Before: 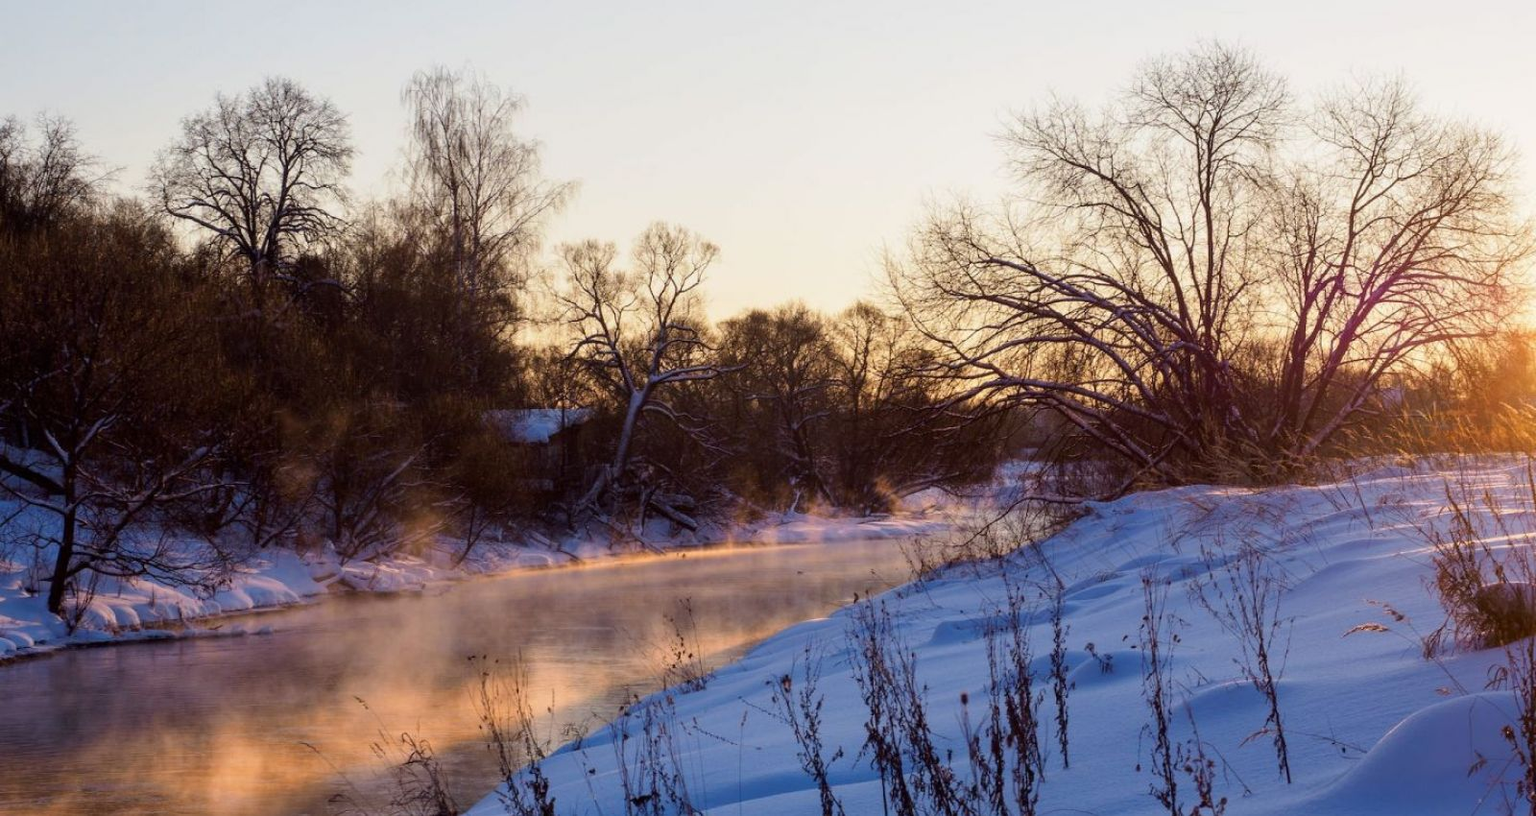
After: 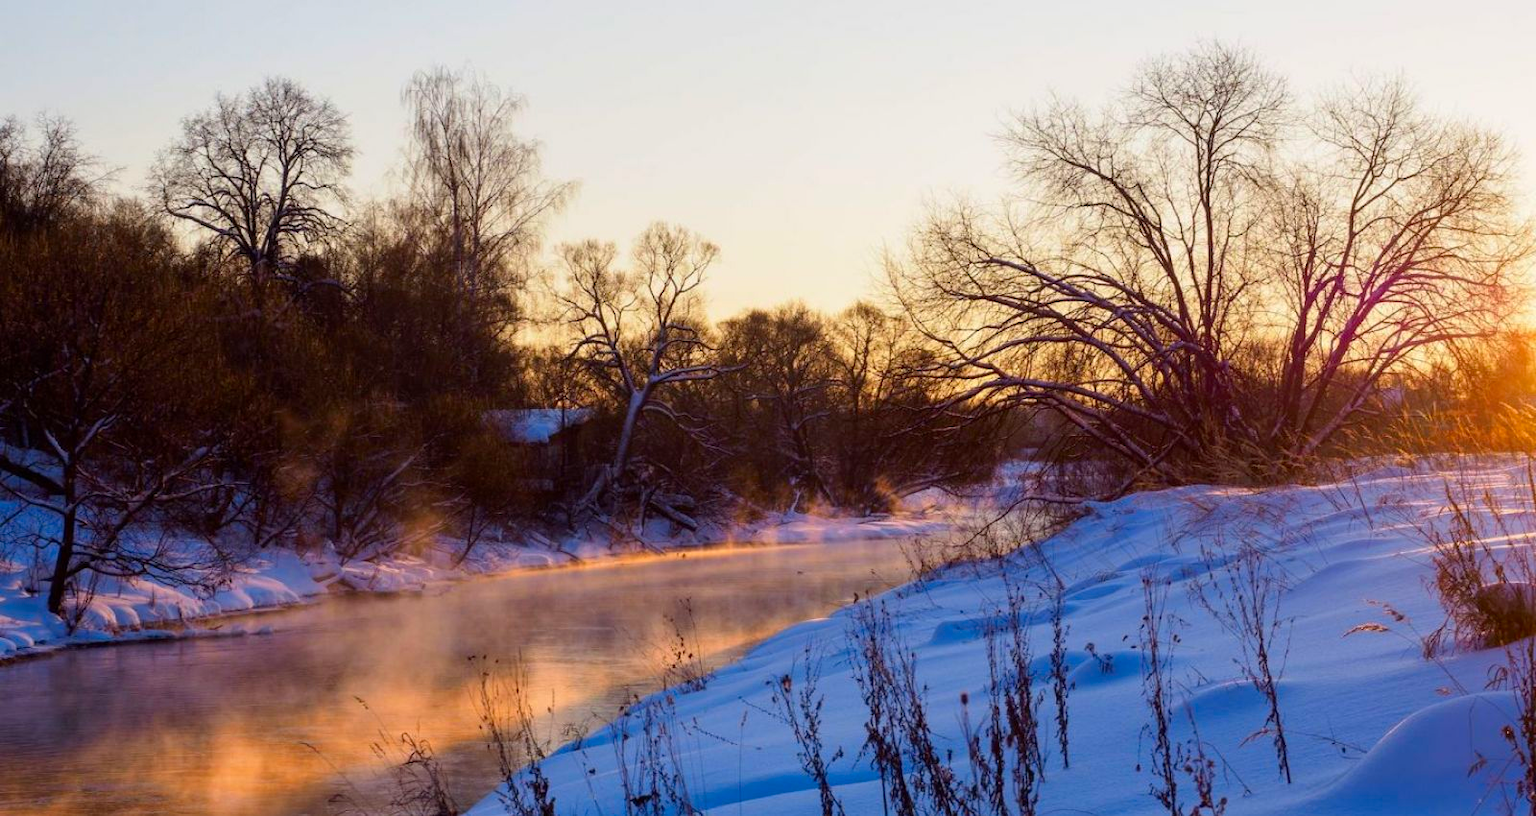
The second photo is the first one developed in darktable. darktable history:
color correction: highlights b* -0.061, saturation 1.36
